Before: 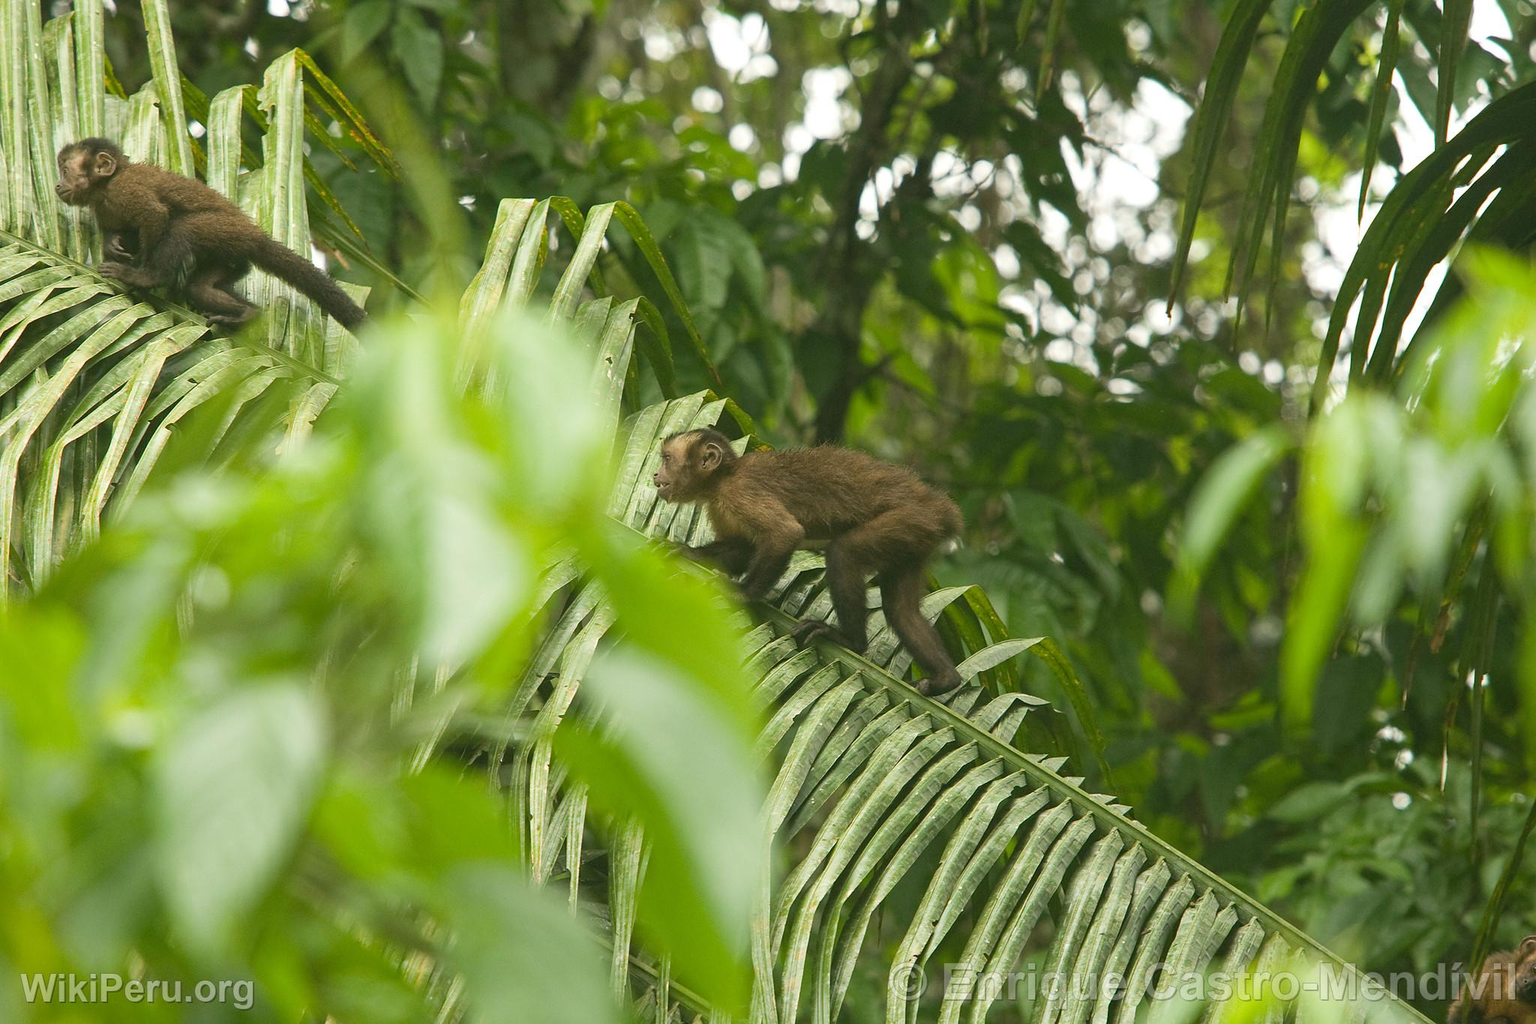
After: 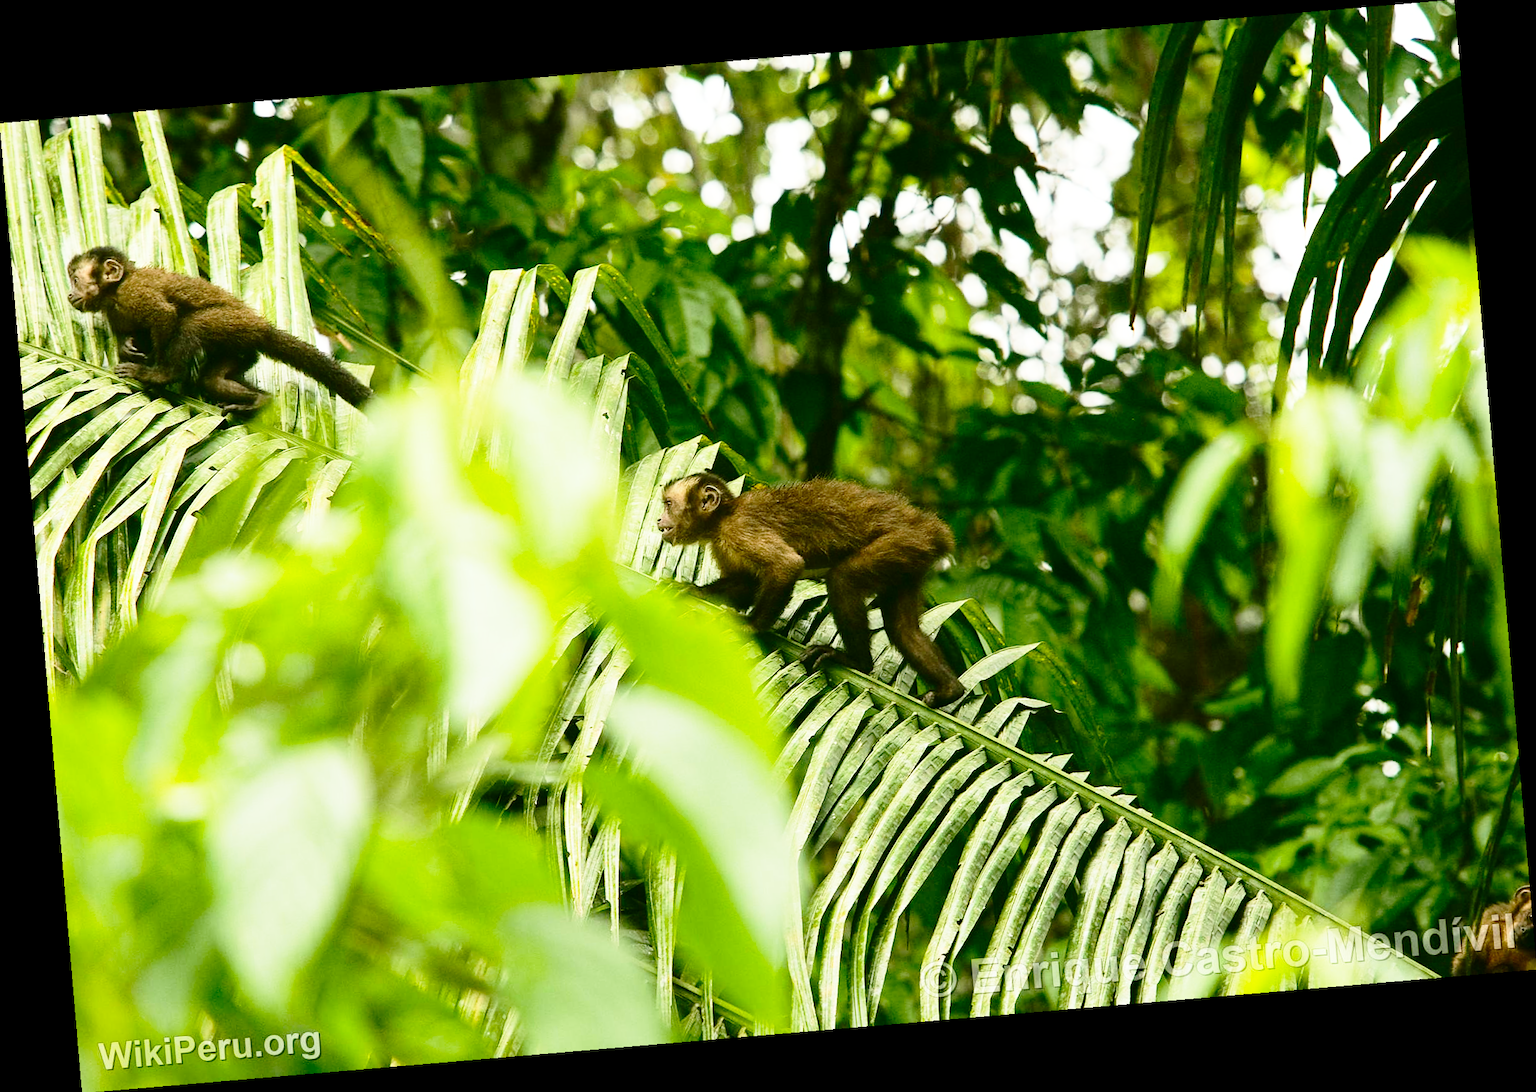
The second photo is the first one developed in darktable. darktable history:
rotate and perspective: rotation -4.86°, automatic cropping off
base curve: curves: ch0 [(0, 0) (0.04, 0.03) (0.133, 0.232) (0.448, 0.748) (0.843, 0.968) (1, 1)], preserve colors none
contrast brightness saturation: contrast 0.2, brightness -0.11, saturation 0.1
